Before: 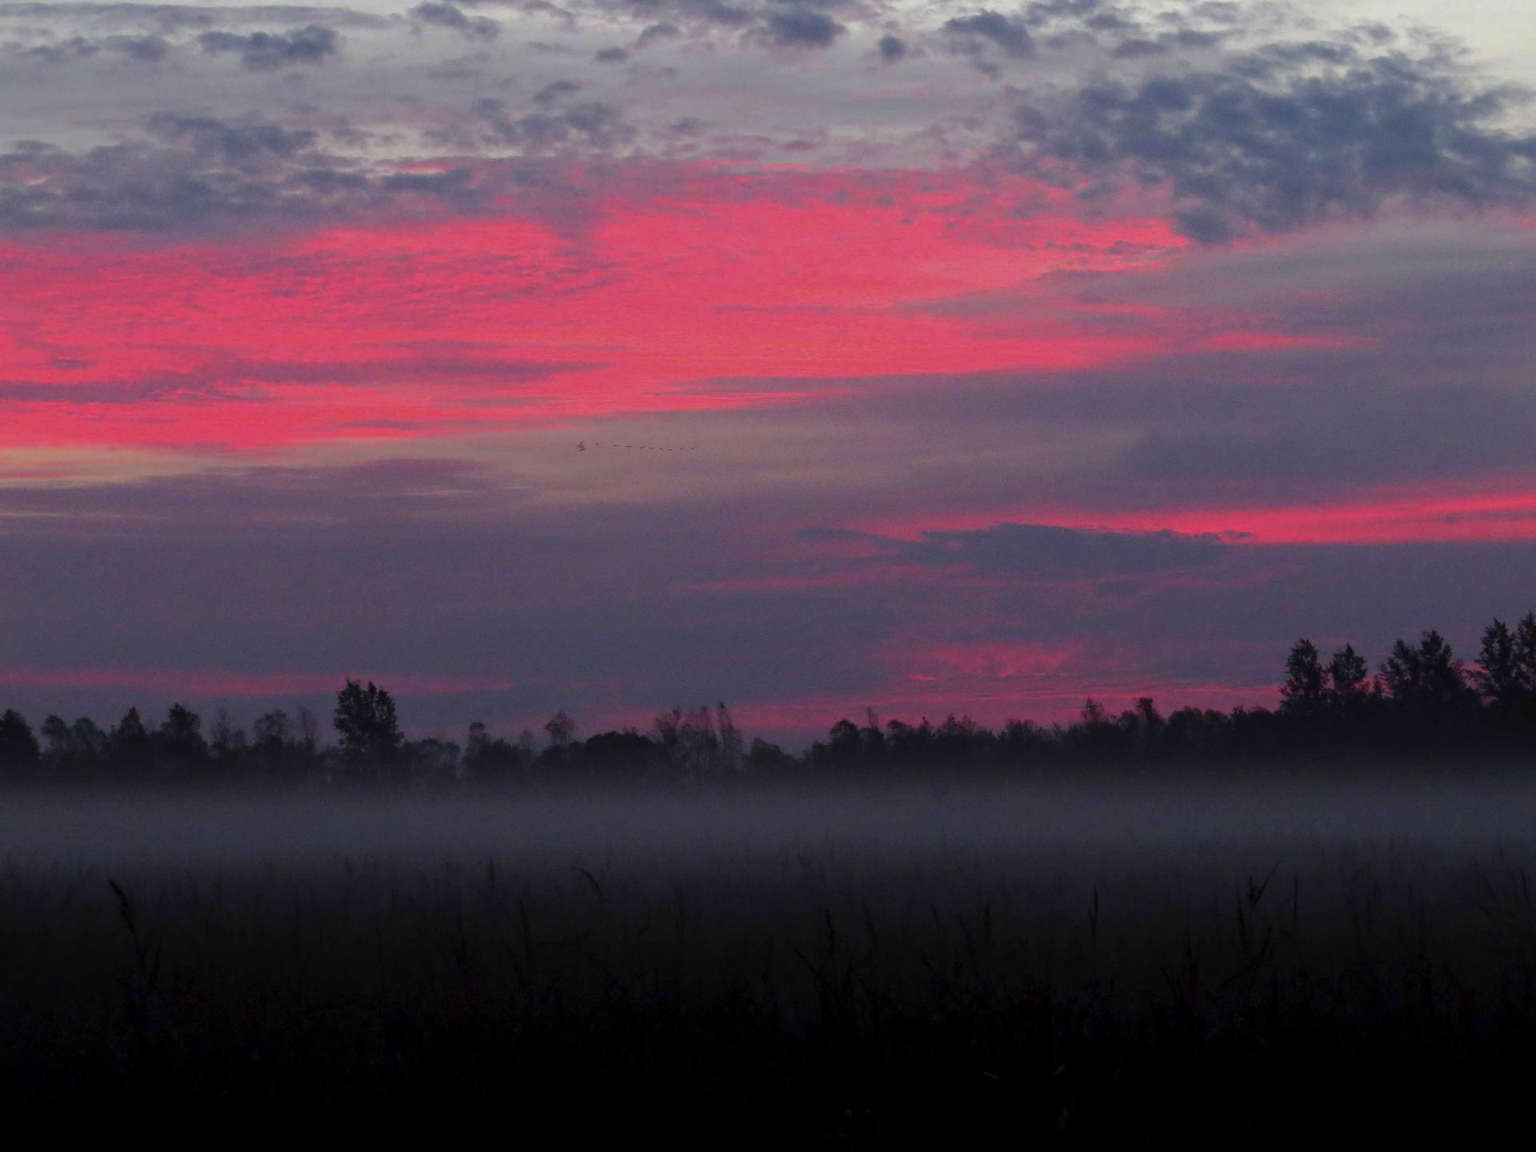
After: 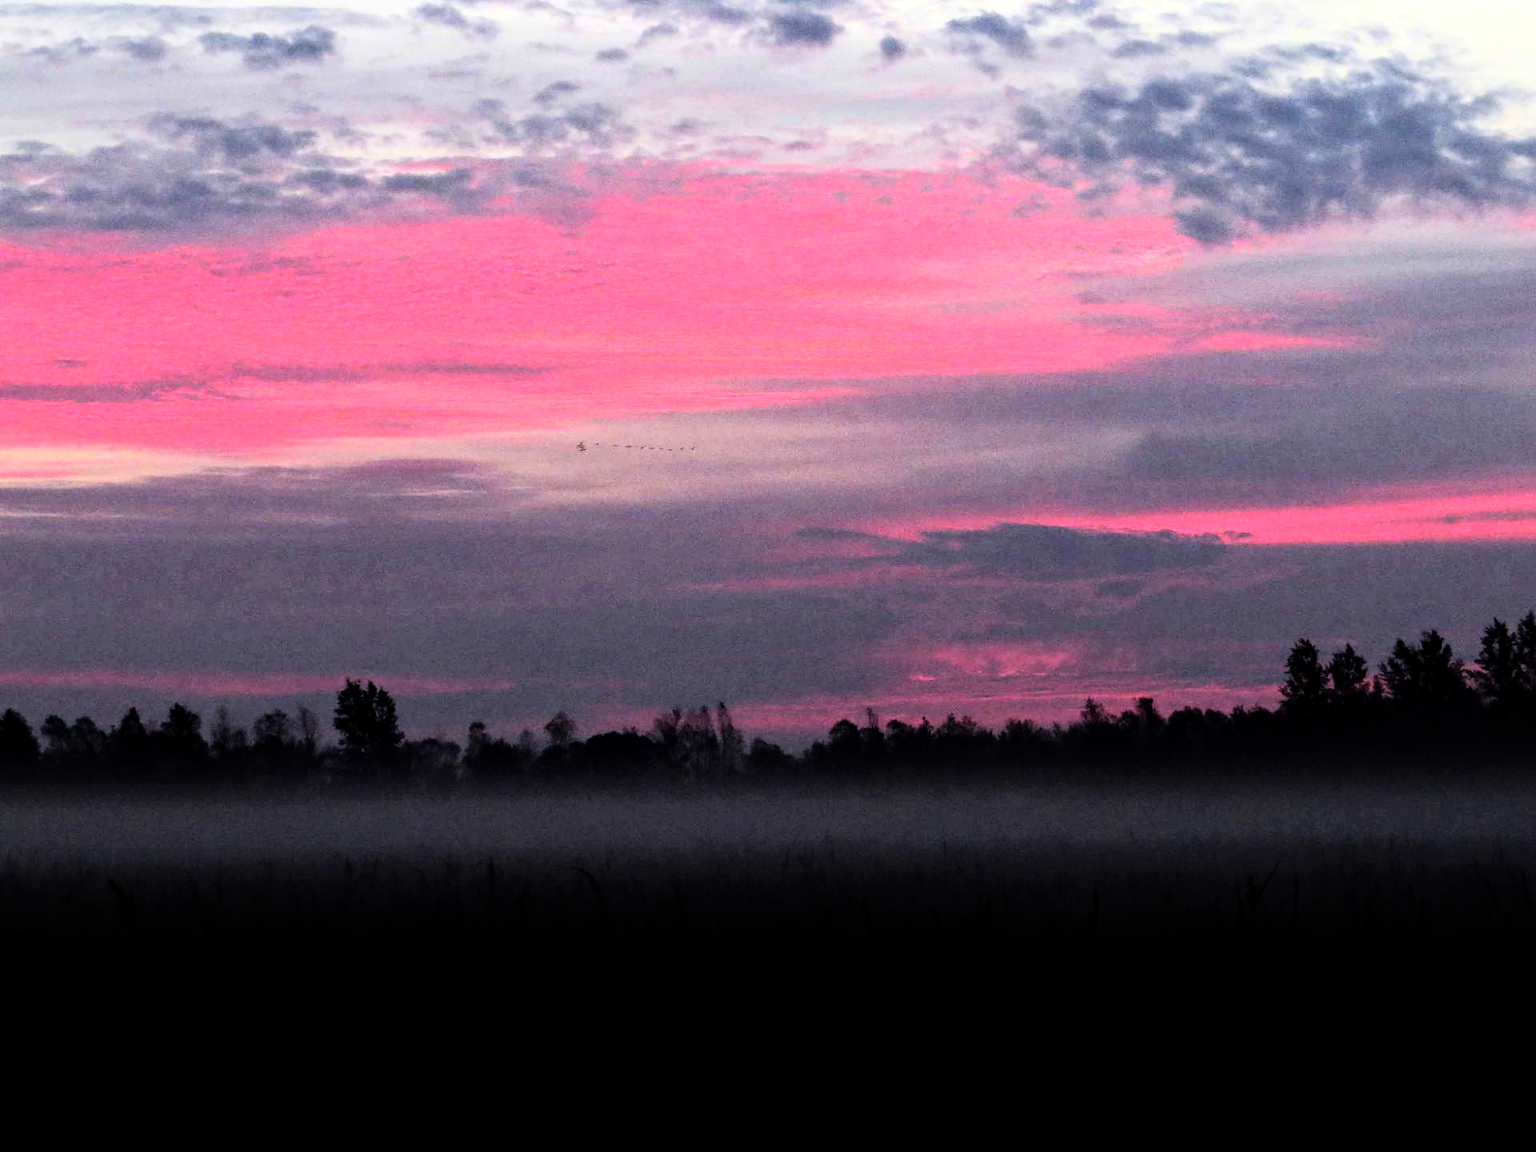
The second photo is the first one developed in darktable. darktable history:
local contrast: on, module defaults
rgb curve: curves: ch0 [(0, 0) (0.21, 0.15) (0.24, 0.21) (0.5, 0.75) (0.75, 0.96) (0.89, 0.99) (1, 1)]; ch1 [(0, 0.02) (0.21, 0.13) (0.25, 0.2) (0.5, 0.67) (0.75, 0.9) (0.89, 0.97) (1, 1)]; ch2 [(0, 0.02) (0.21, 0.13) (0.25, 0.2) (0.5, 0.67) (0.75, 0.9) (0.89, 0.97) (1, 1)], compensate middle gray true
